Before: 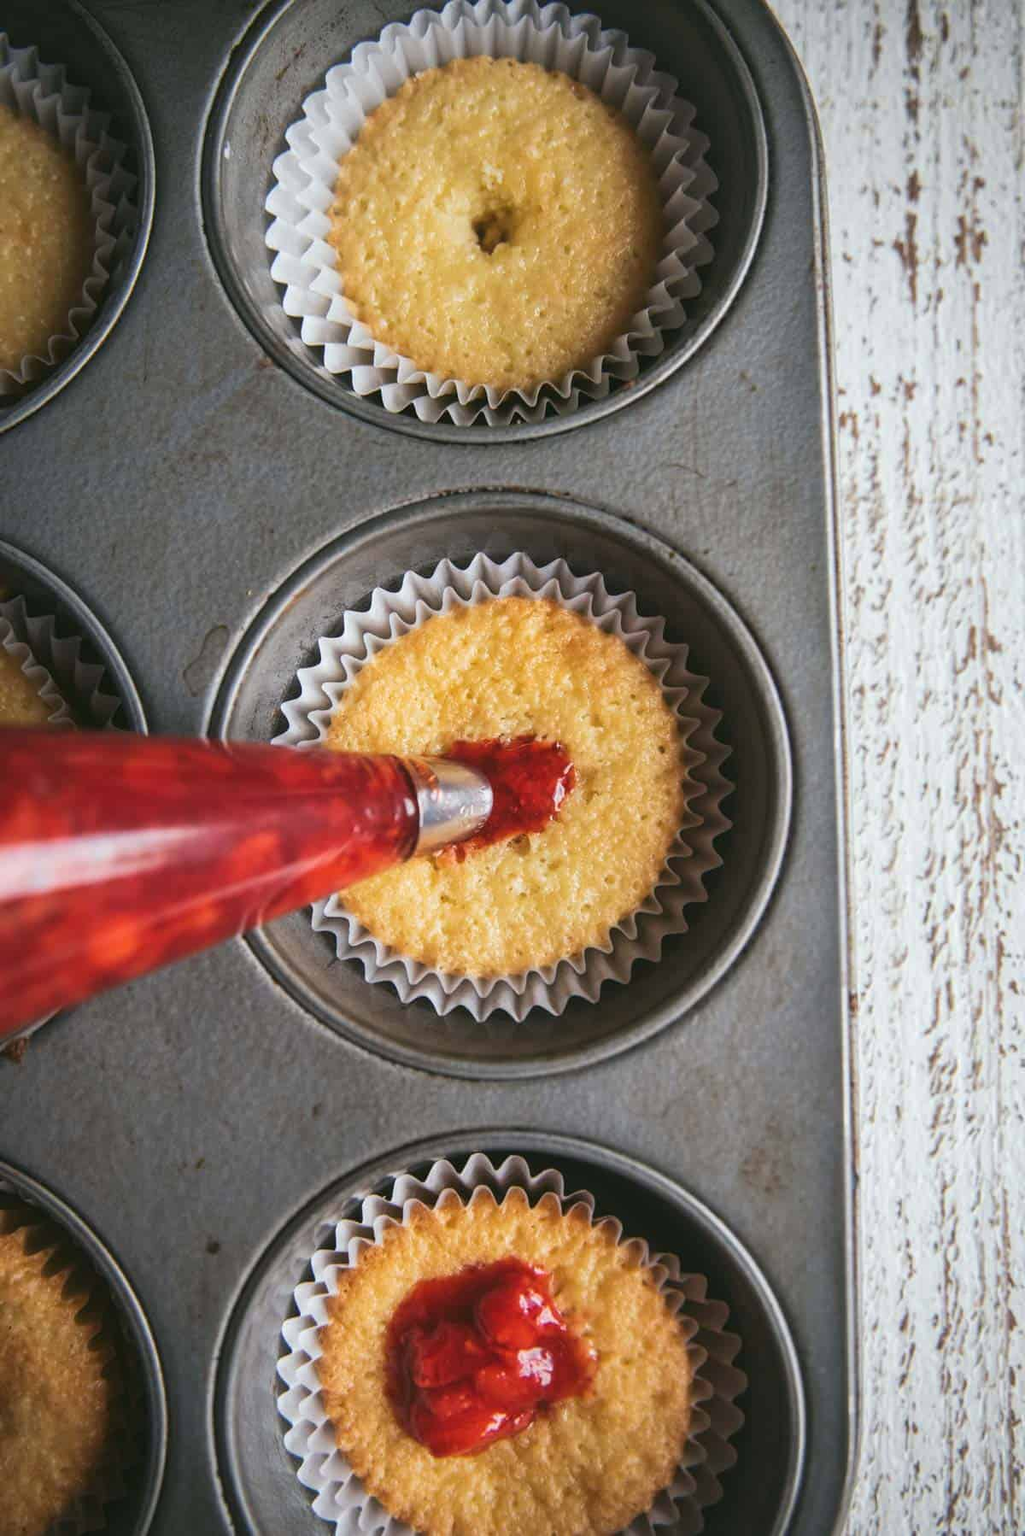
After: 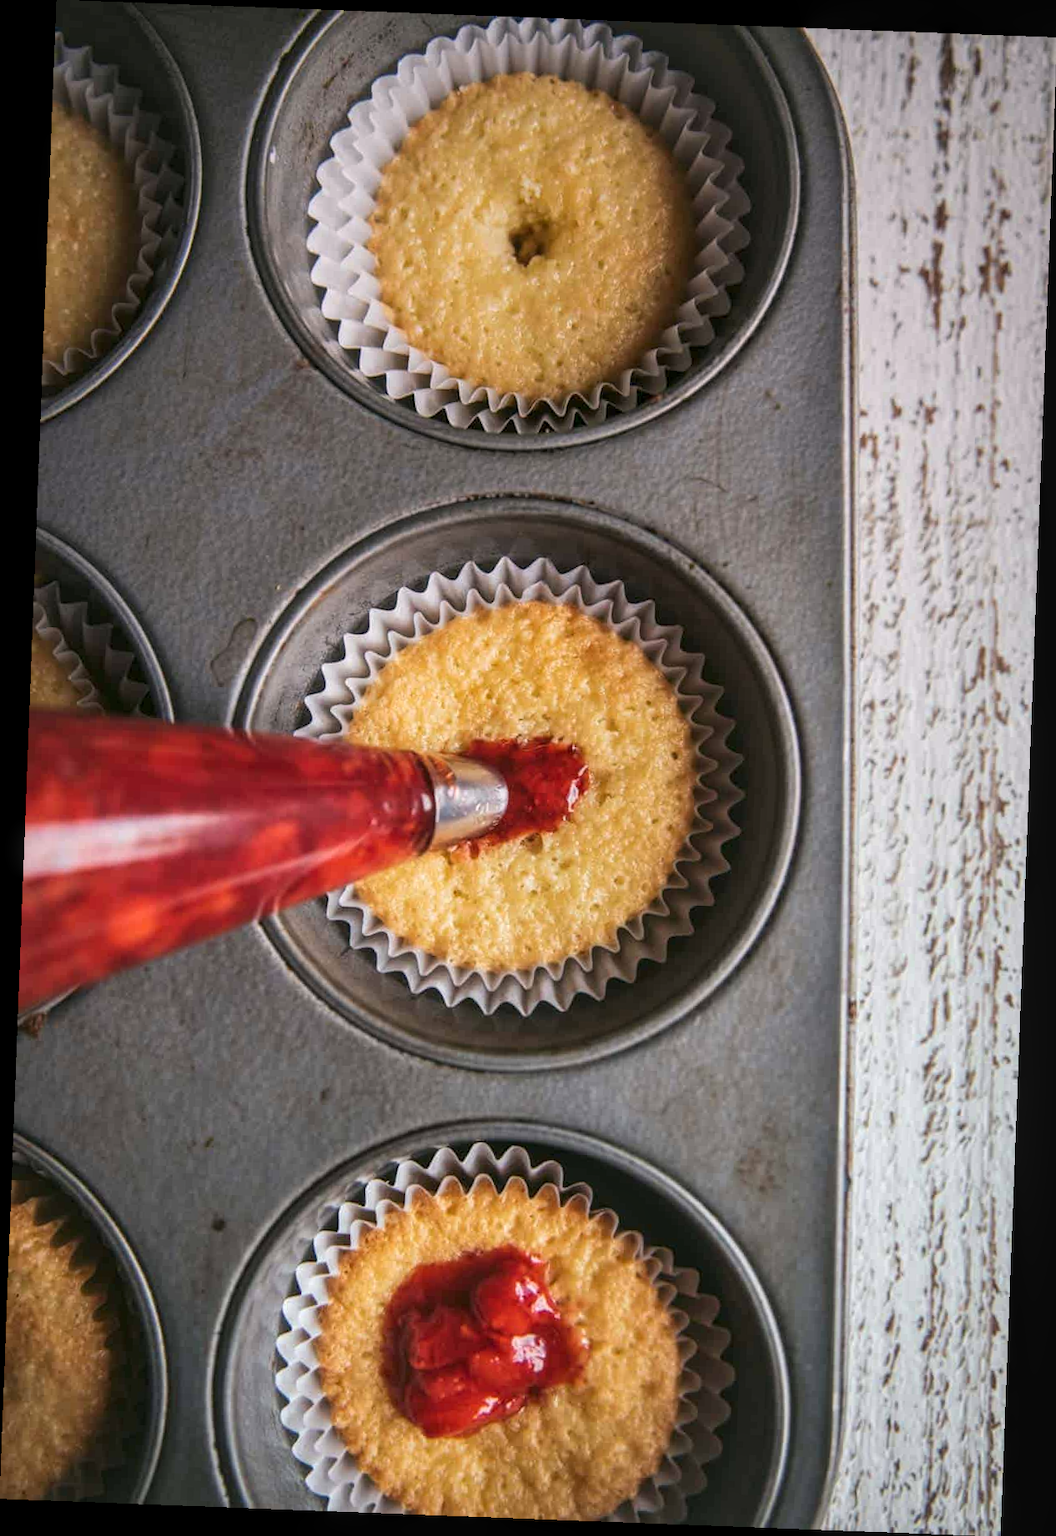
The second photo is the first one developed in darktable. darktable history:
local contrast: on, module defaults
graduated density: density 0.38 EV, hardness 21%, rotation -6.11°, saturation 32%
rotate and perspective: rotation 2.17°, automatic cropping off
